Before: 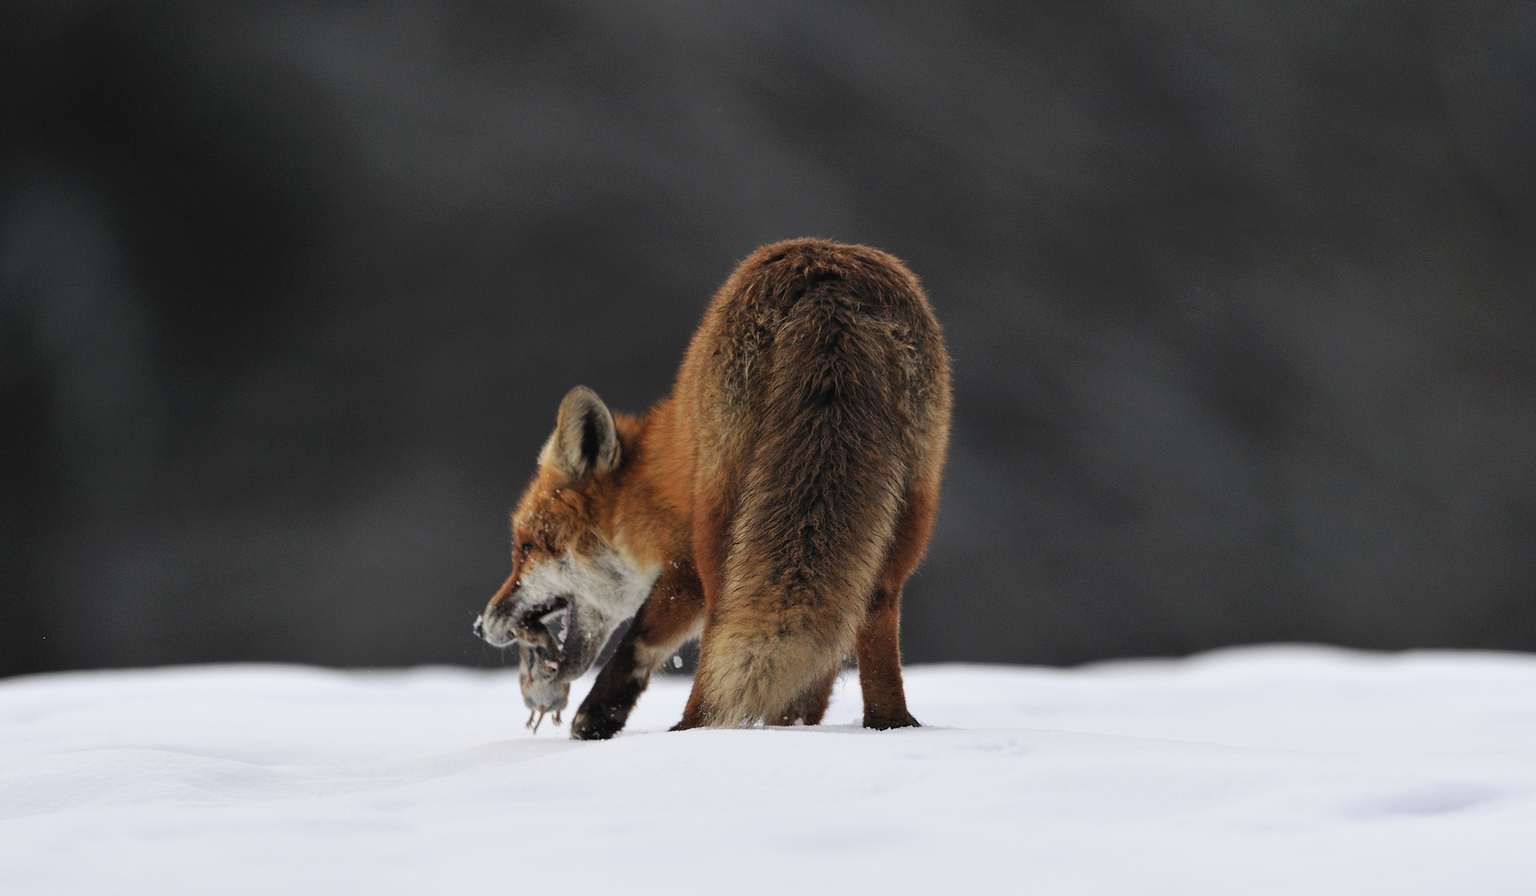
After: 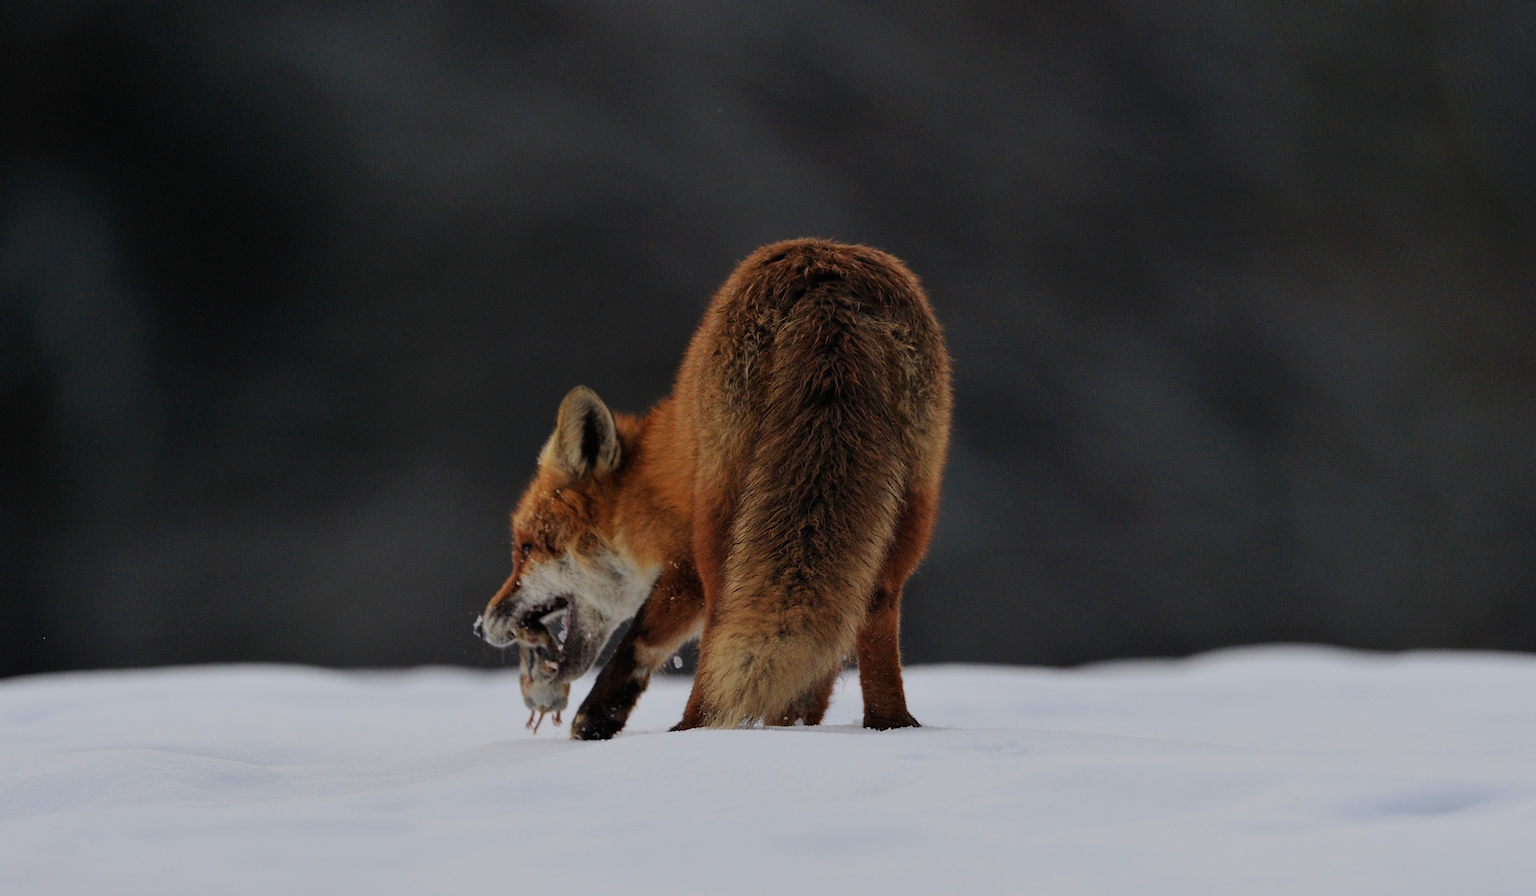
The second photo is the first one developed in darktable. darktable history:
velvia: on, module defaults
exposure: black level correction 0, exposure -0.721 EV, compensate highlight preservation false
